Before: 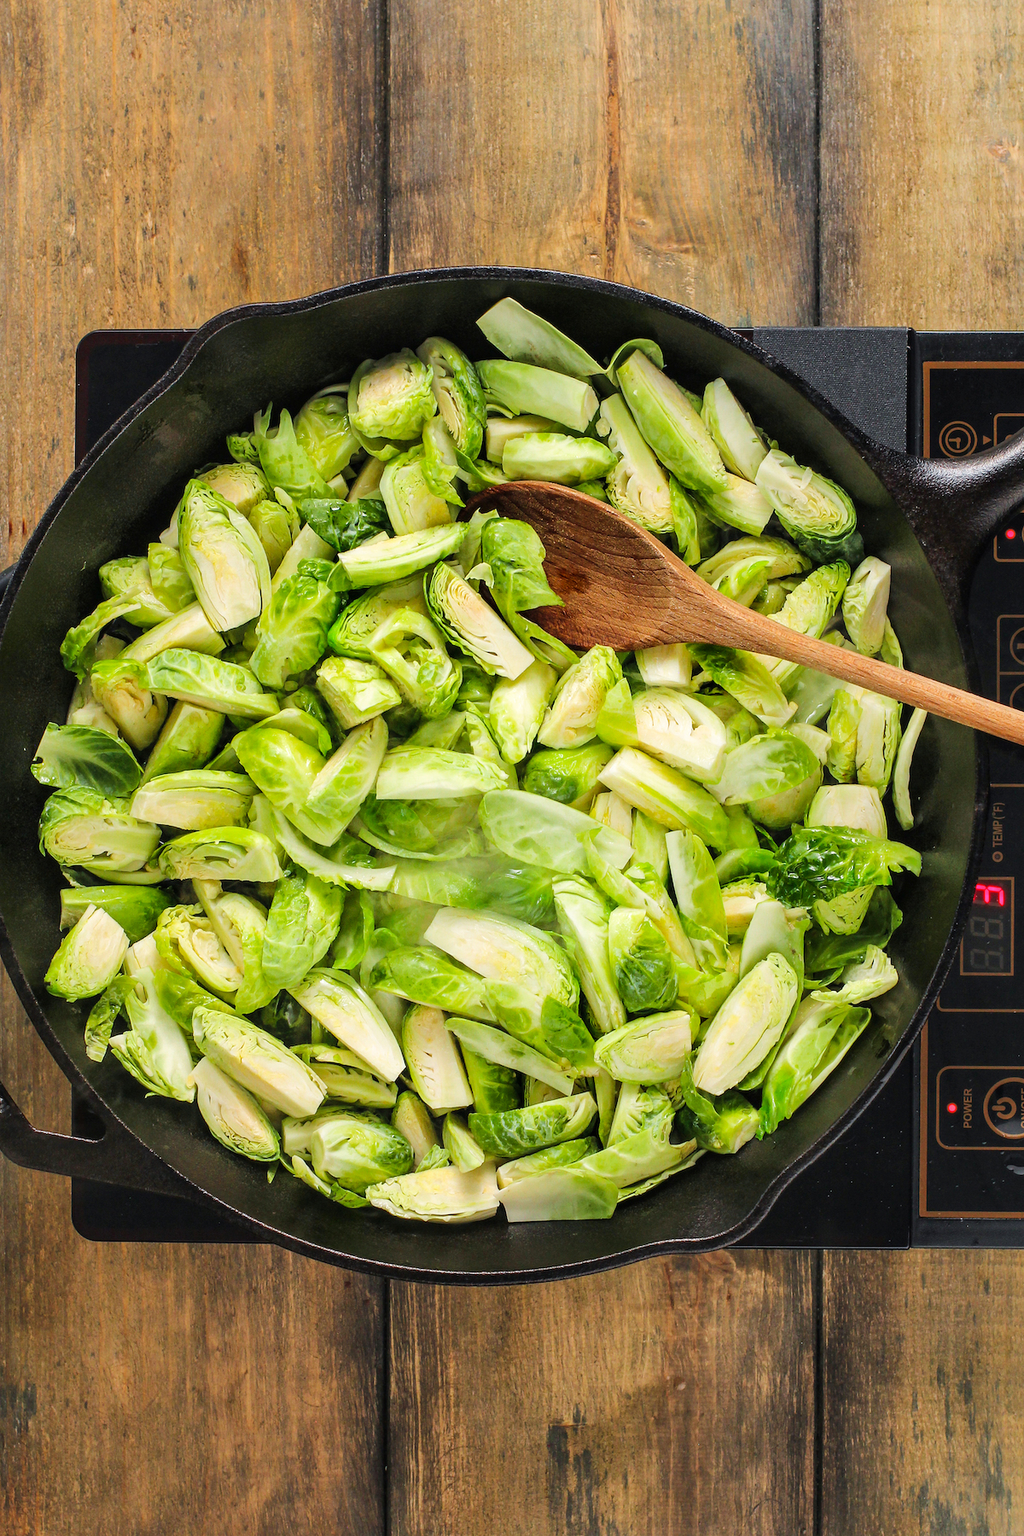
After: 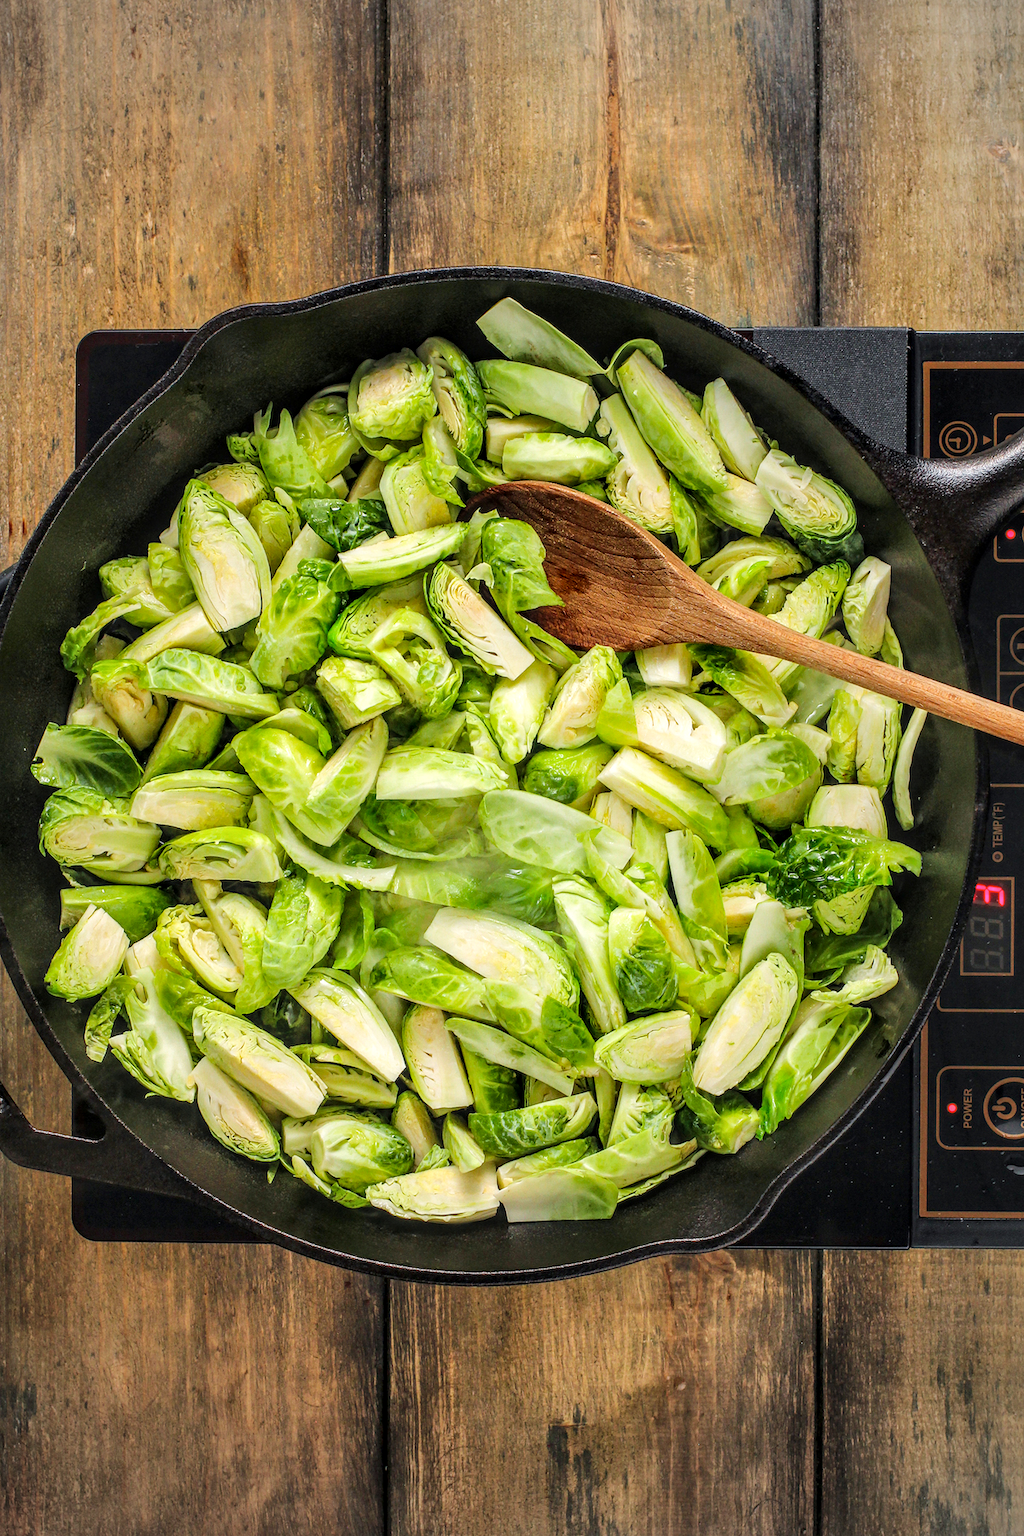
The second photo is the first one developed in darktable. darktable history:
local contrast: detail 130%
vignetting: unbound false
